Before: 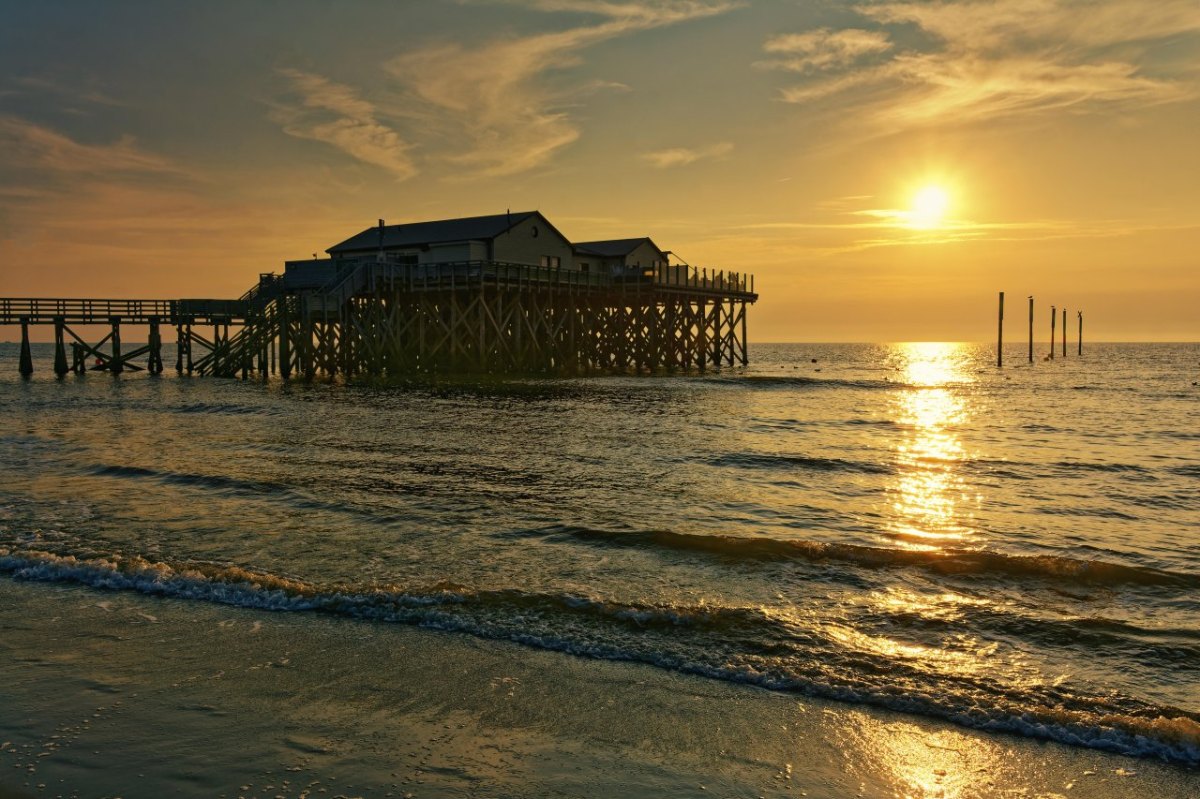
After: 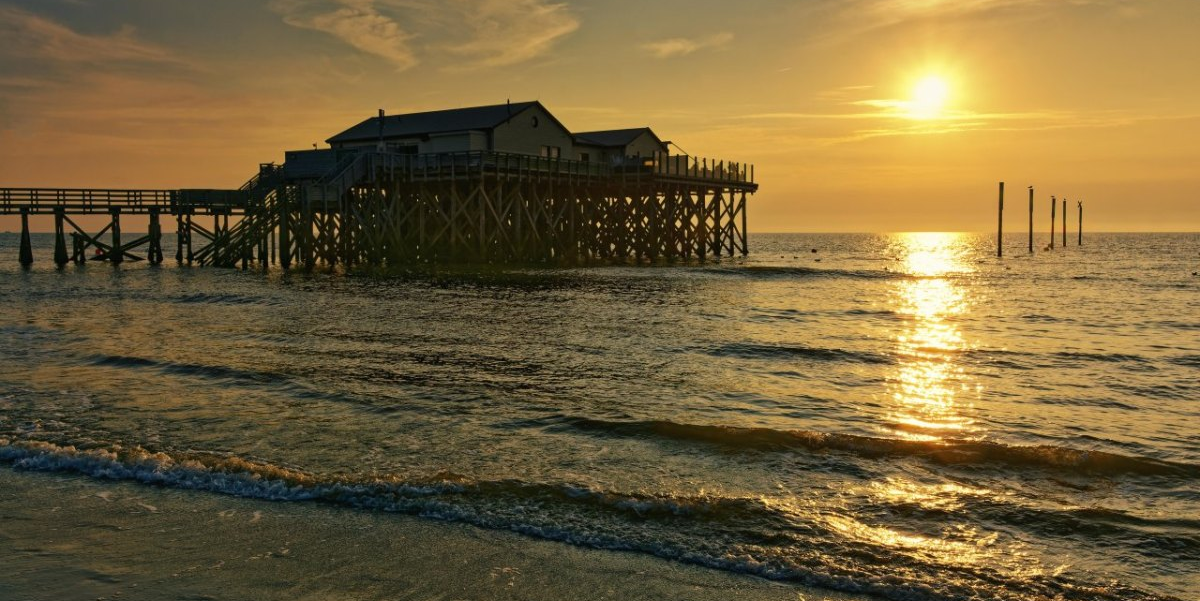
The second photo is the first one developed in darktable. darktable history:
crop: top 13.888%, bottom 10.789%
